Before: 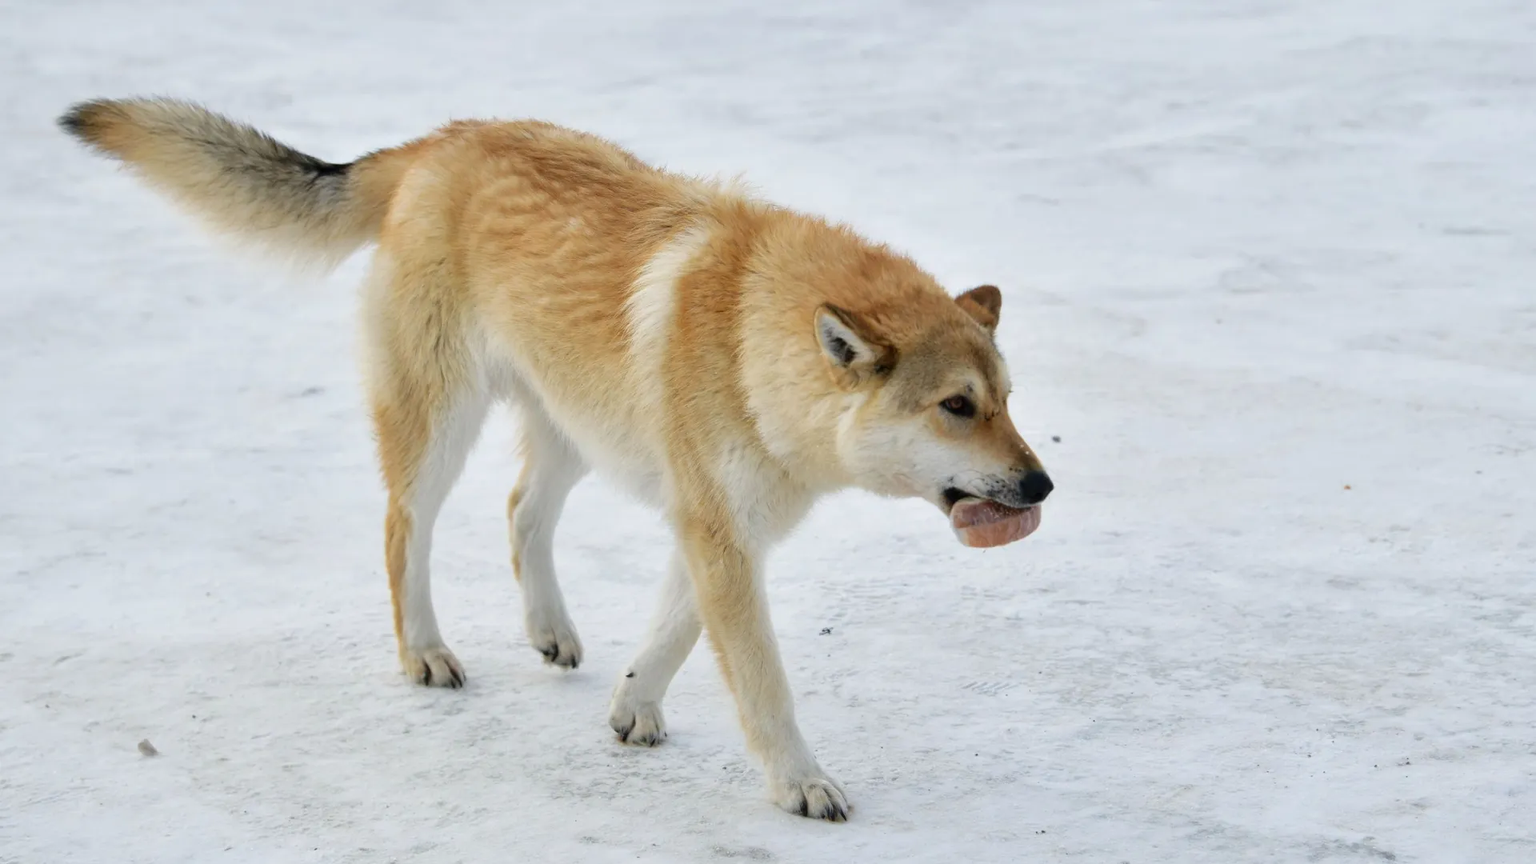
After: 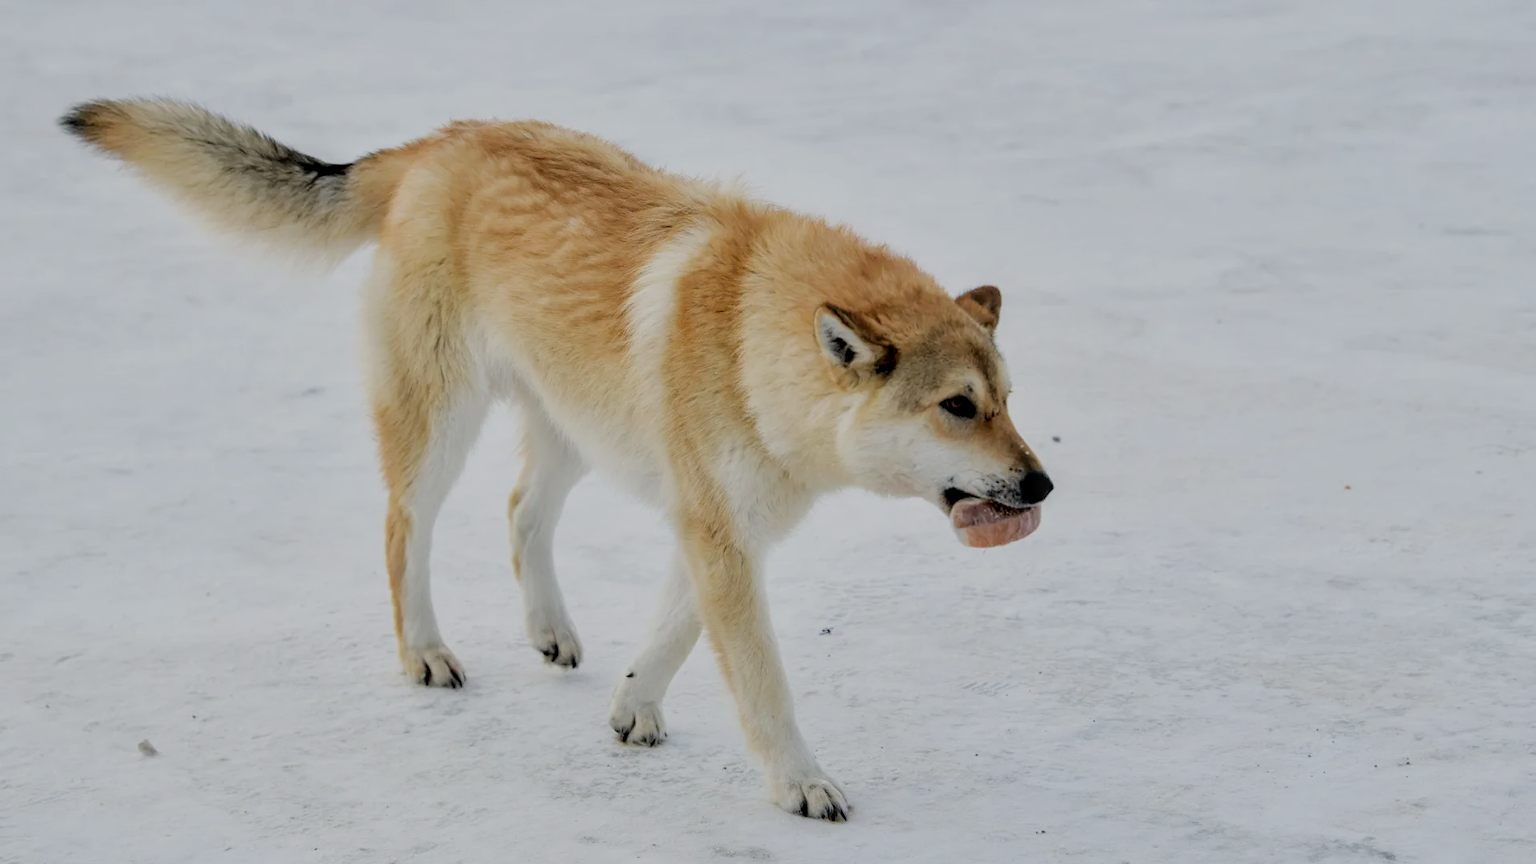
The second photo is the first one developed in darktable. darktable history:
filmic rgb: black relative exposure -6.17 EV, white relative exposure 6.97 EV, hardness 2.24
local contrast: on, module defaults
